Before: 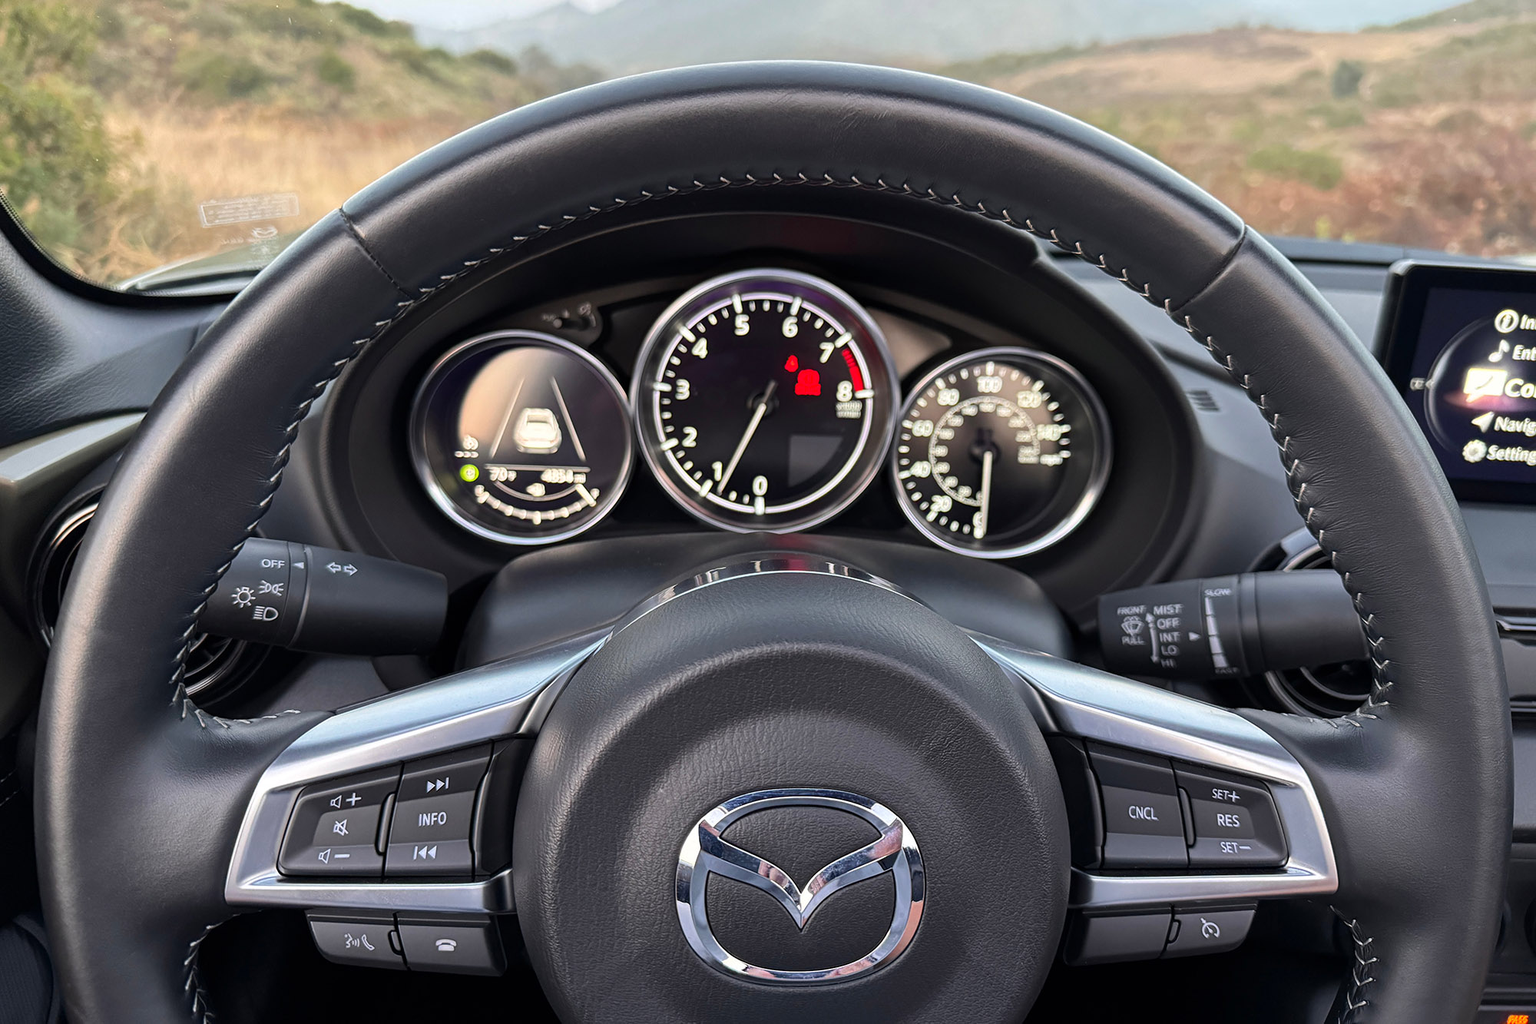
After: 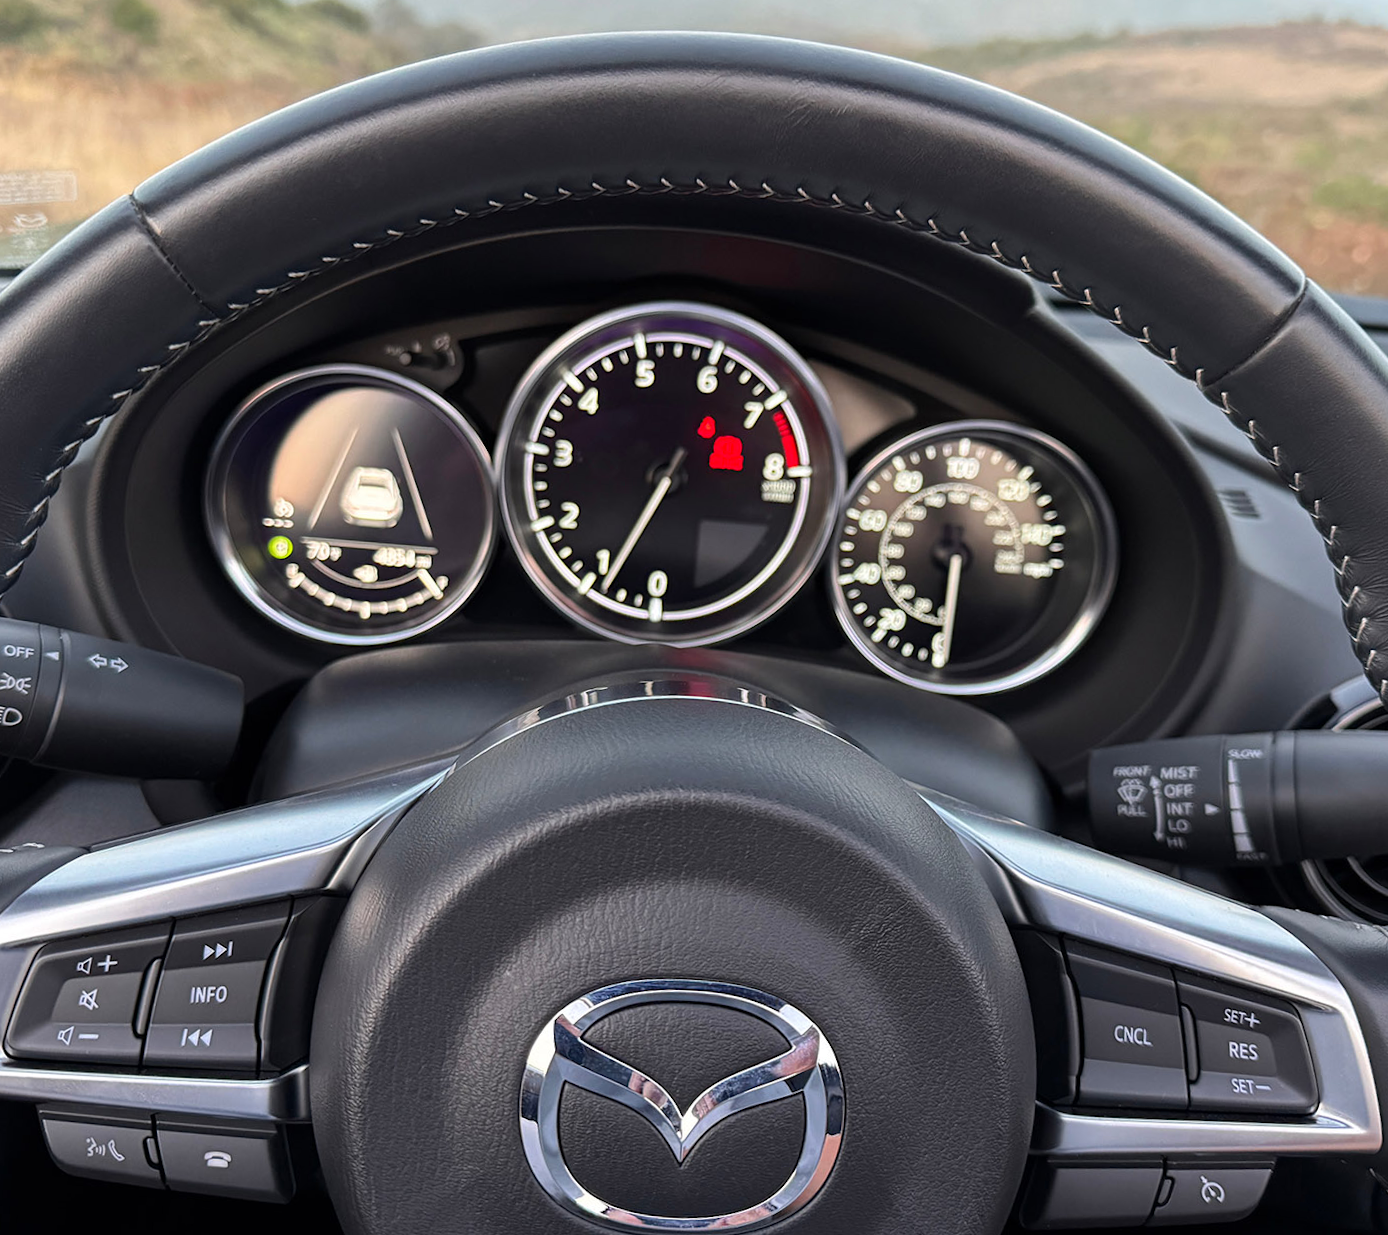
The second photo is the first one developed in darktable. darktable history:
crop and rotate: angle -3.02°, left 14.126%, top 0.022%, right 11.063%, bottom 0.064%
